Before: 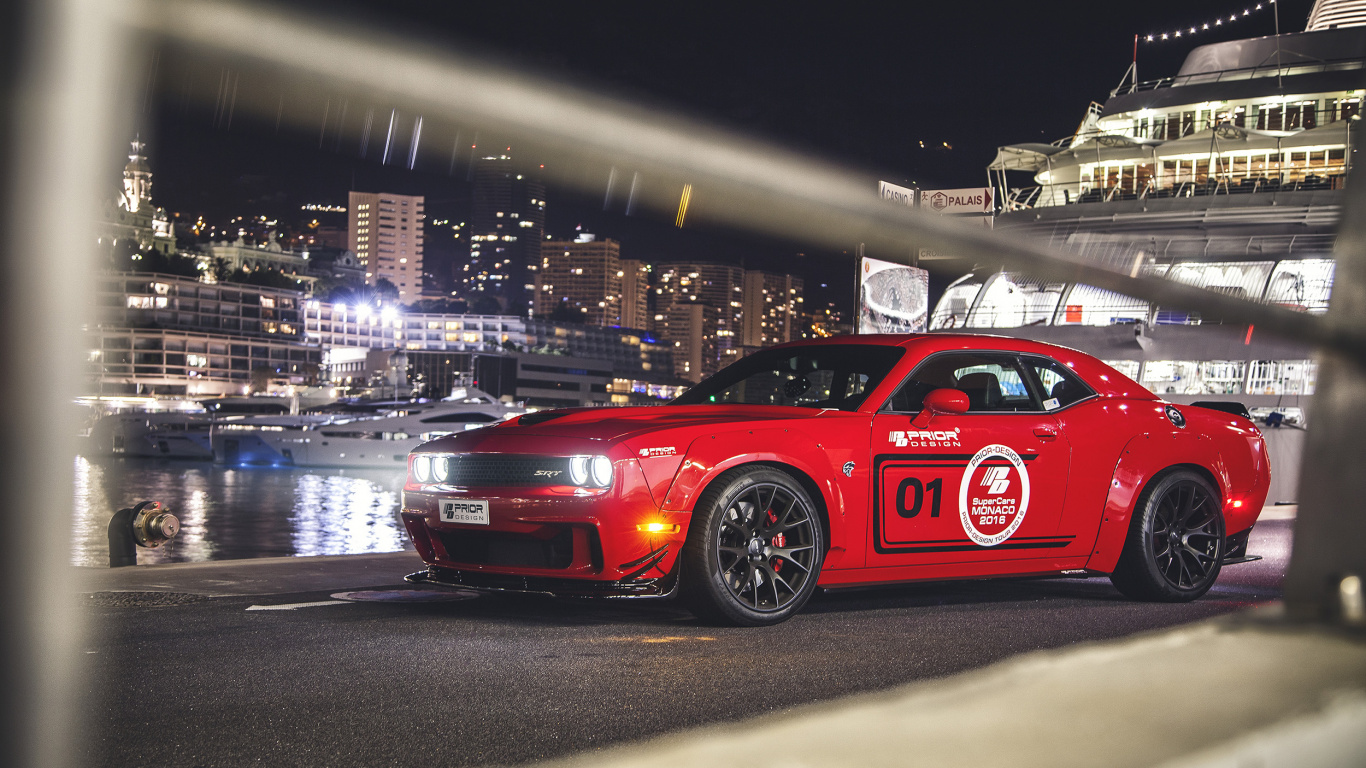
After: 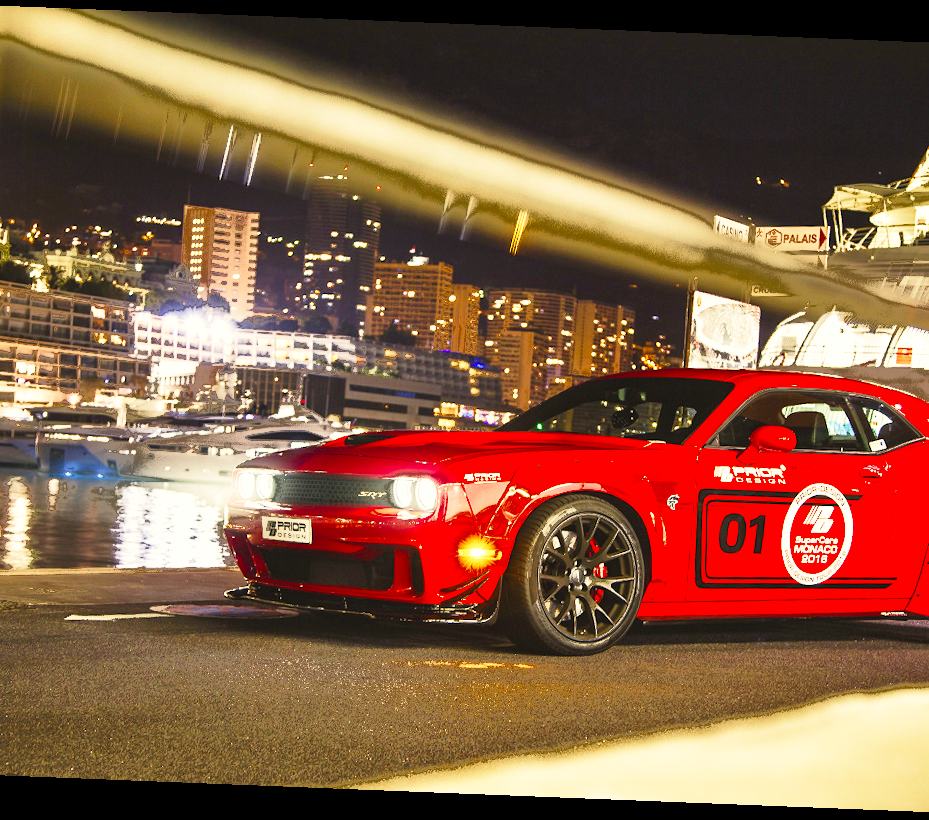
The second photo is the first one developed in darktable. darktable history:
rotate and perspective: rotation 2.27°, automatic cropping off
crop and rotate: left 13.409%, right 19.924%
shadows and highlights: shadows 35, highlights -35, soften with gaussian
base curve: curves: ch0 [(0, 0) (0.012, 0.01) (0.073, 0.168) (0.31, 0.711) (0.645, 0.957) (1, 1)], preserve colors none
white balance: red 1.08, blue 0.791
fill light: exposure -0.73 EV, center 0.69, width 2.2
color balance rgb: perceptual saturation grading › global saturation 20%, perceptual saturation grading › highlights -25%, perceptual saturation grading › shadows 50%
